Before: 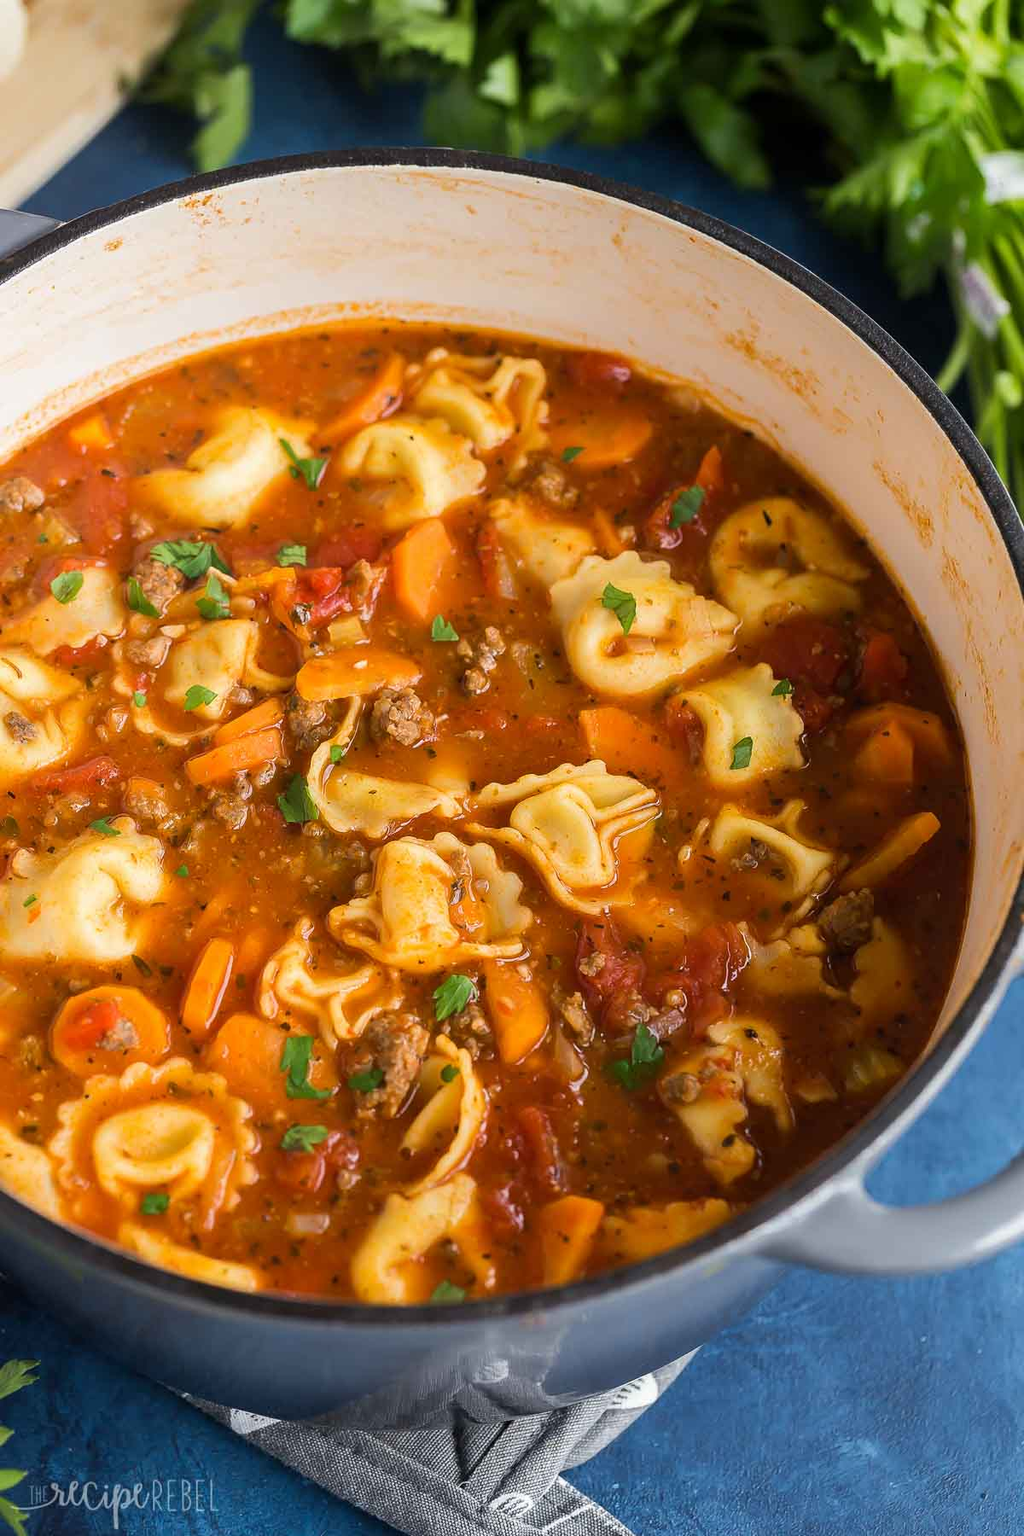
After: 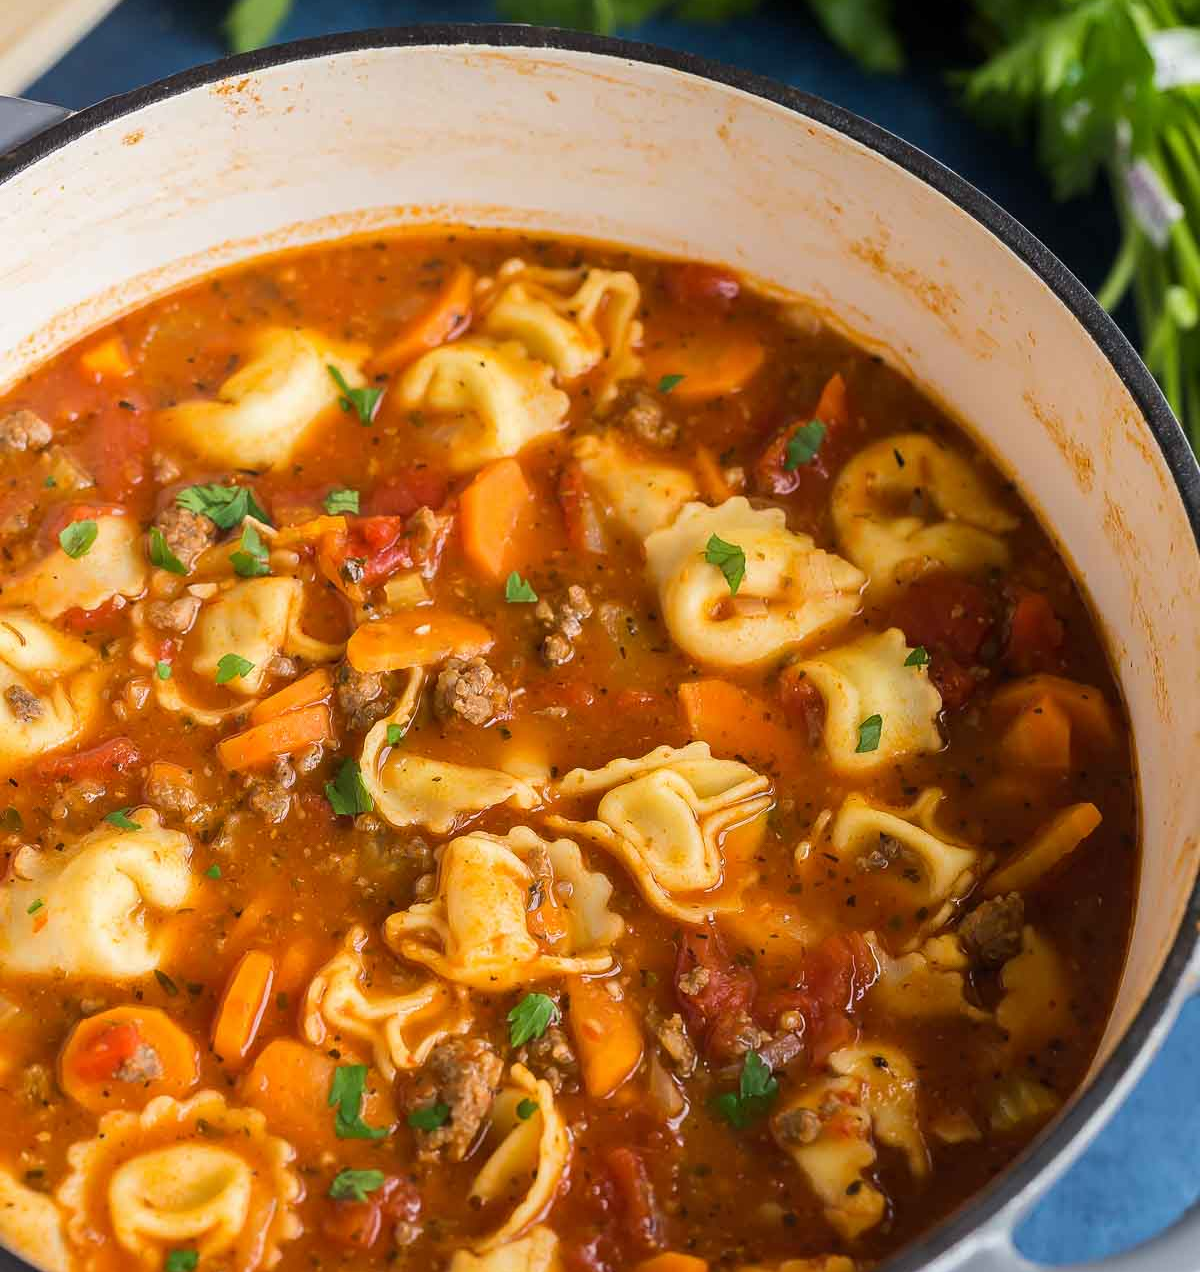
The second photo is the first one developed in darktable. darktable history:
crop and rotate: top 8.293%, bottom 20.996%
white balance: red 1, blue 1
